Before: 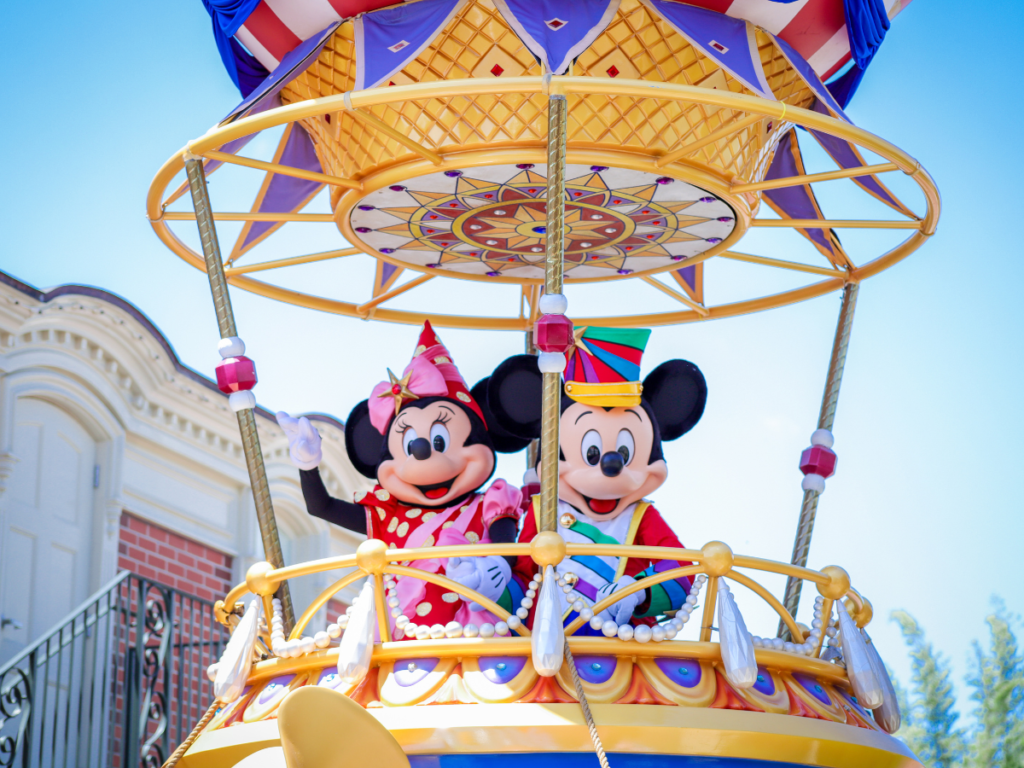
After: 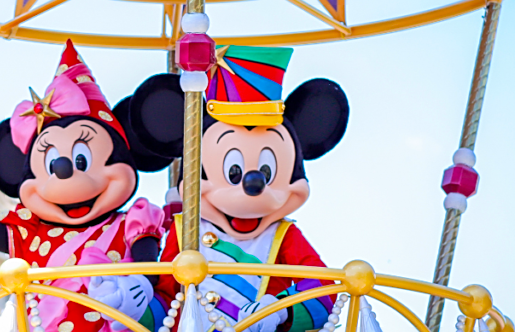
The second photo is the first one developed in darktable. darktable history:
crop: left 35.03%, top 36.625%, right 14.663%, bottom 20.057%
sharpen: on, module defaults
color balance: output saturation 120%
